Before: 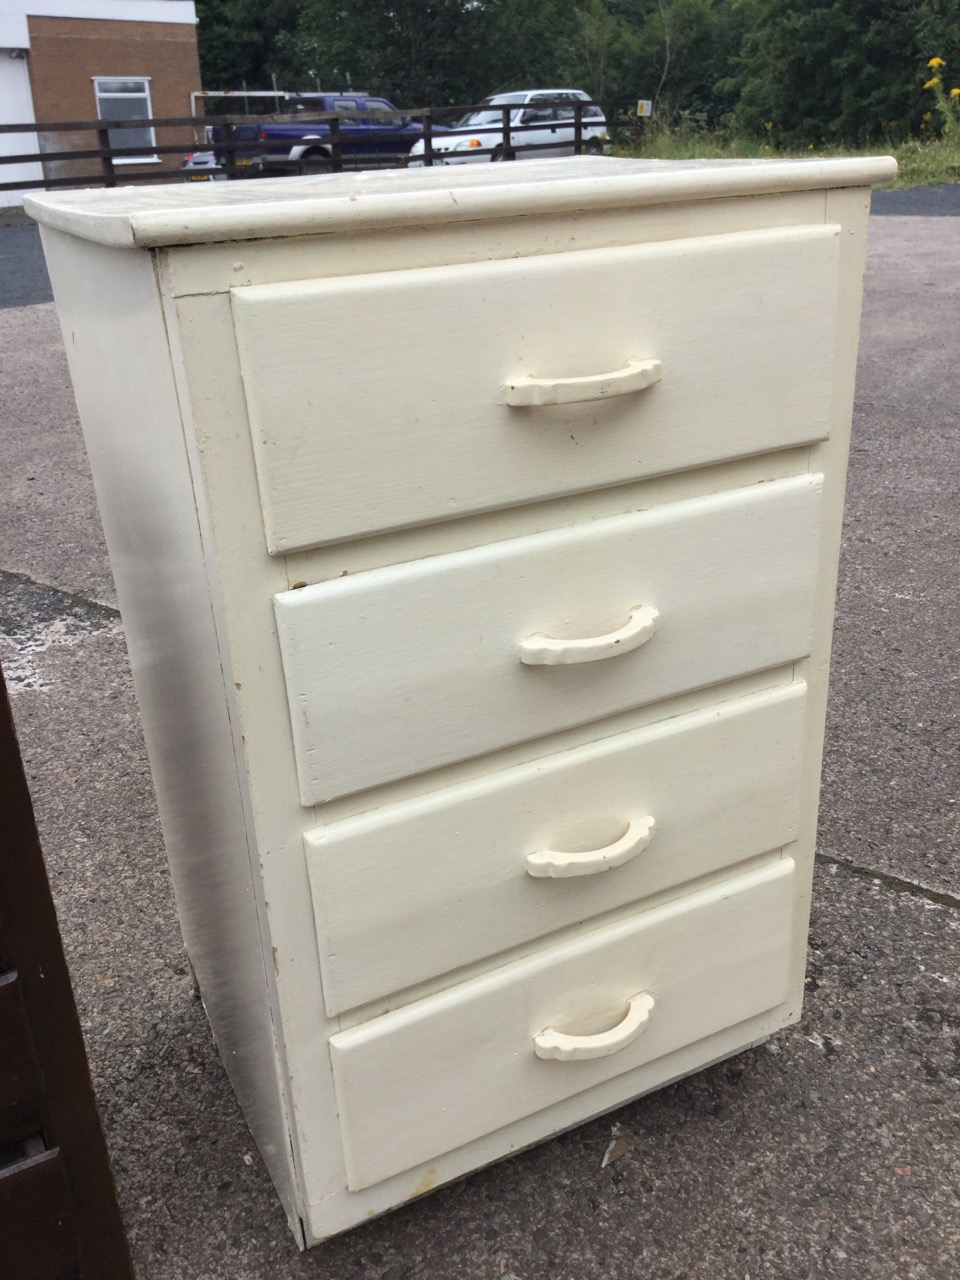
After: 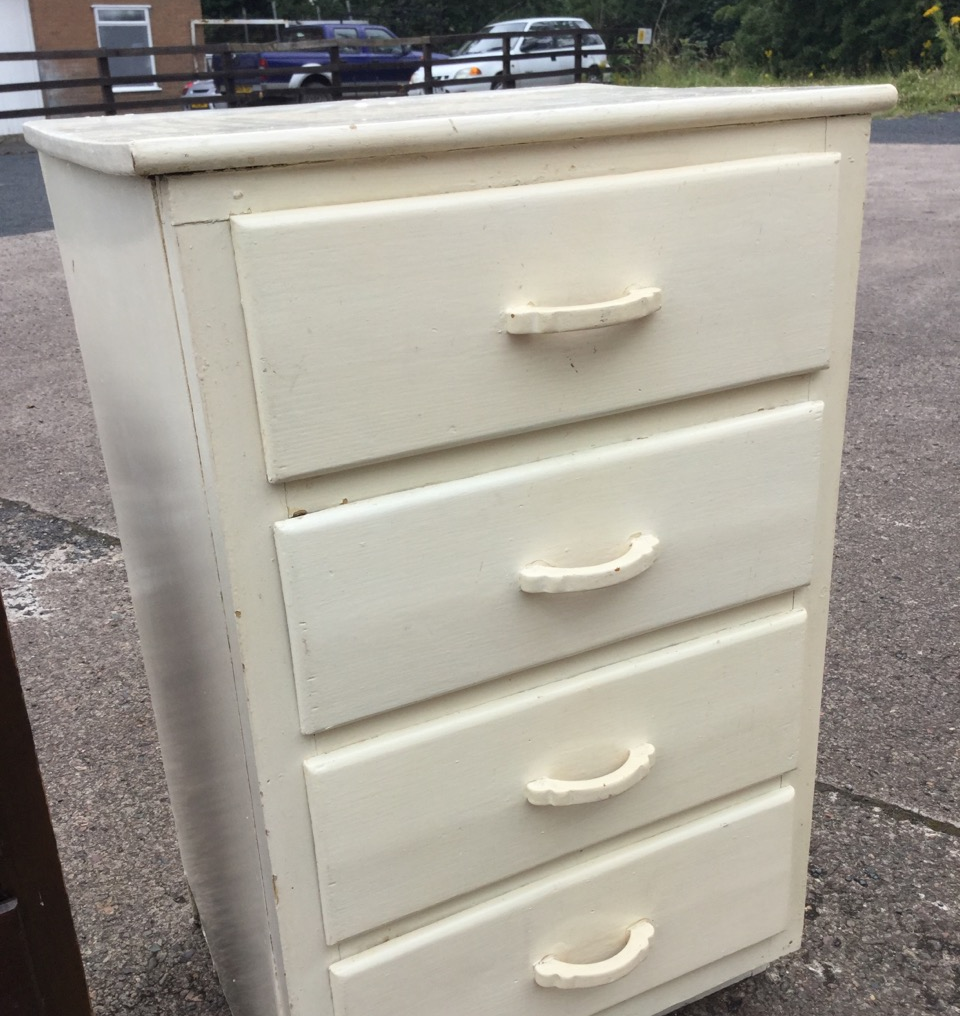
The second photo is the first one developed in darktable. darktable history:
crop and rotate: top 5.668%, bottom 14.904%
